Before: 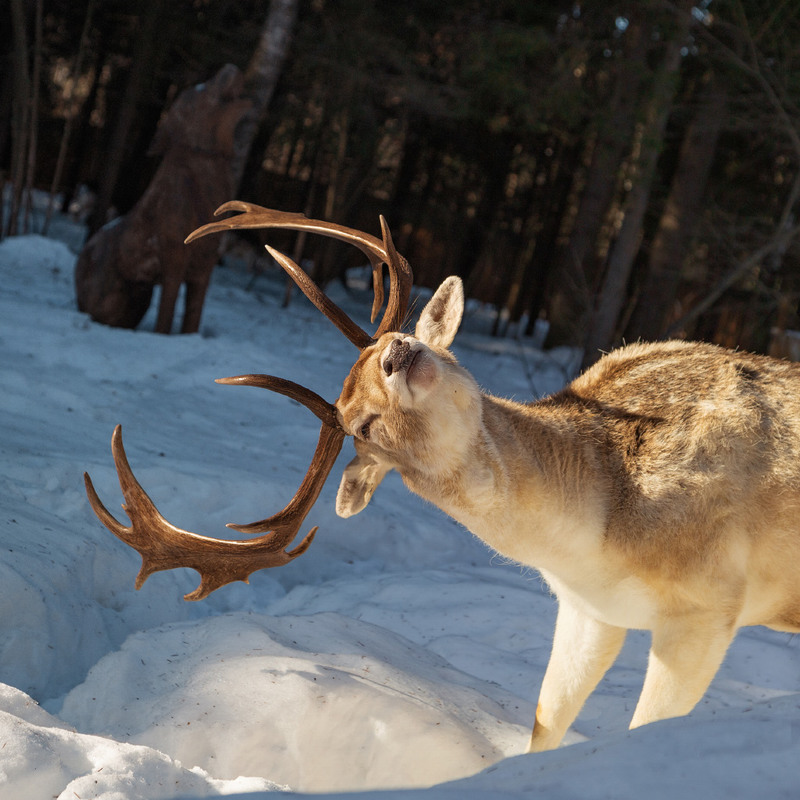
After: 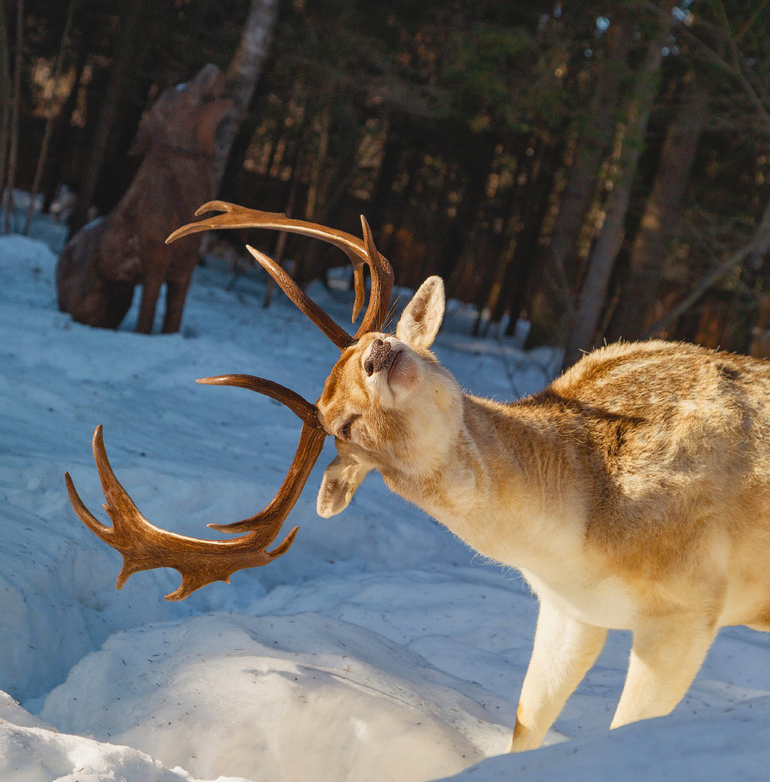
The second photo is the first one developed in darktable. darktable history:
contrast brightness saturation: contrast -0.1, brightness 0.05, saturation 0.08
color balance rgb: perceptual saturation grading › global saturation 20%, perceptual saturation grading › highlights -25%, perceptual saturation grading › shadows 25%
crop and rotate: left 2.536%, right 1.107%, bottom 2.246%
local contrast: mode bilateral grid, contrast 20, coarseness 50, detail 120%, midtone range 0.2
